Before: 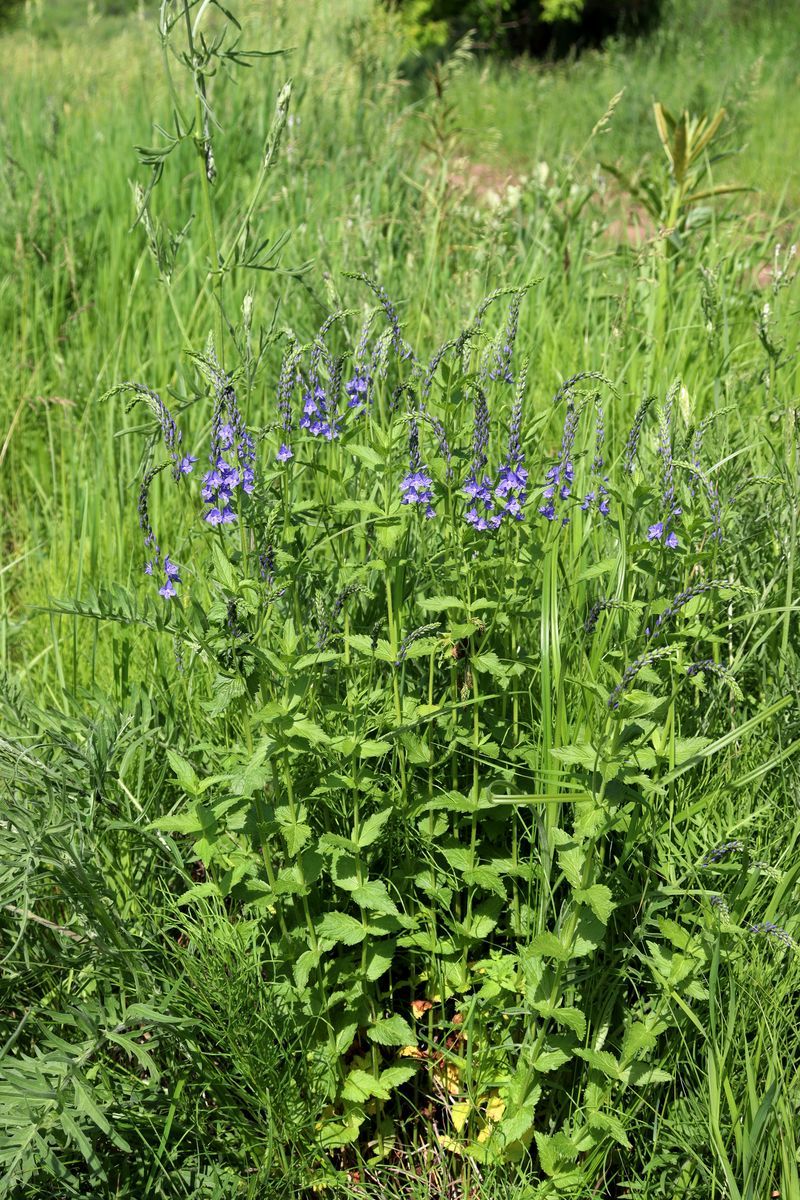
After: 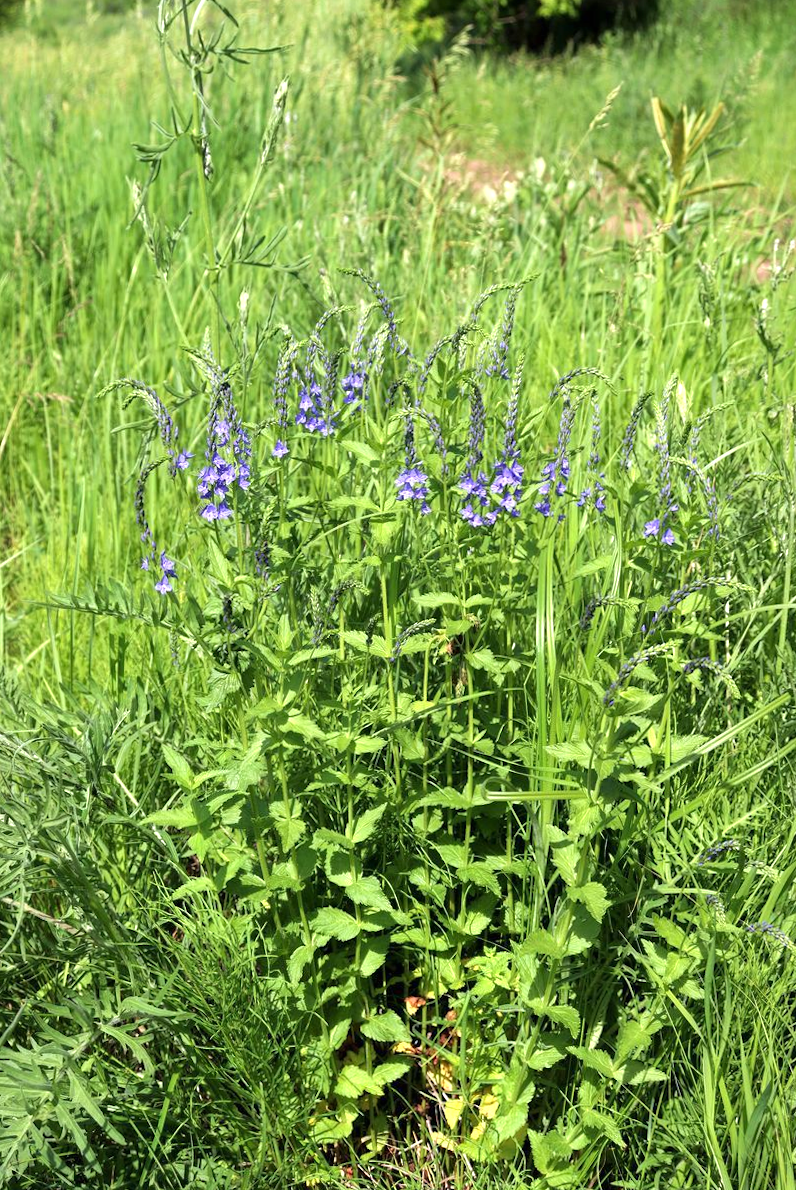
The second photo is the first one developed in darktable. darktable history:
velvia: strength 10%
exposure: black level correction 0, exposure 0.5 EV, compensate exposure bias true, compensate highlight preservation false
rotate and perspective: rotation 0.192°, lens shift (horizontal) -0.015, crop left 0.005, crop right 0.996, crop top 0.006, crop bottom 0.99
